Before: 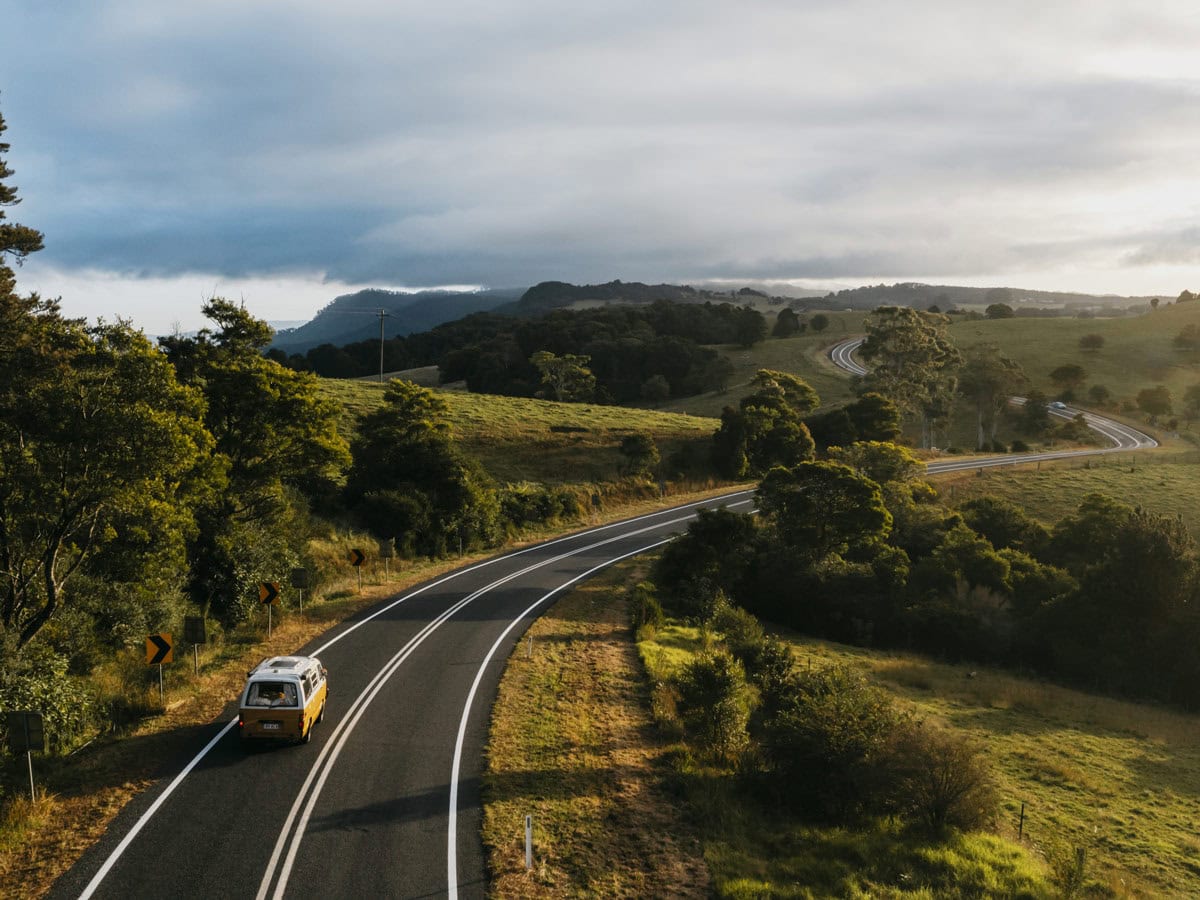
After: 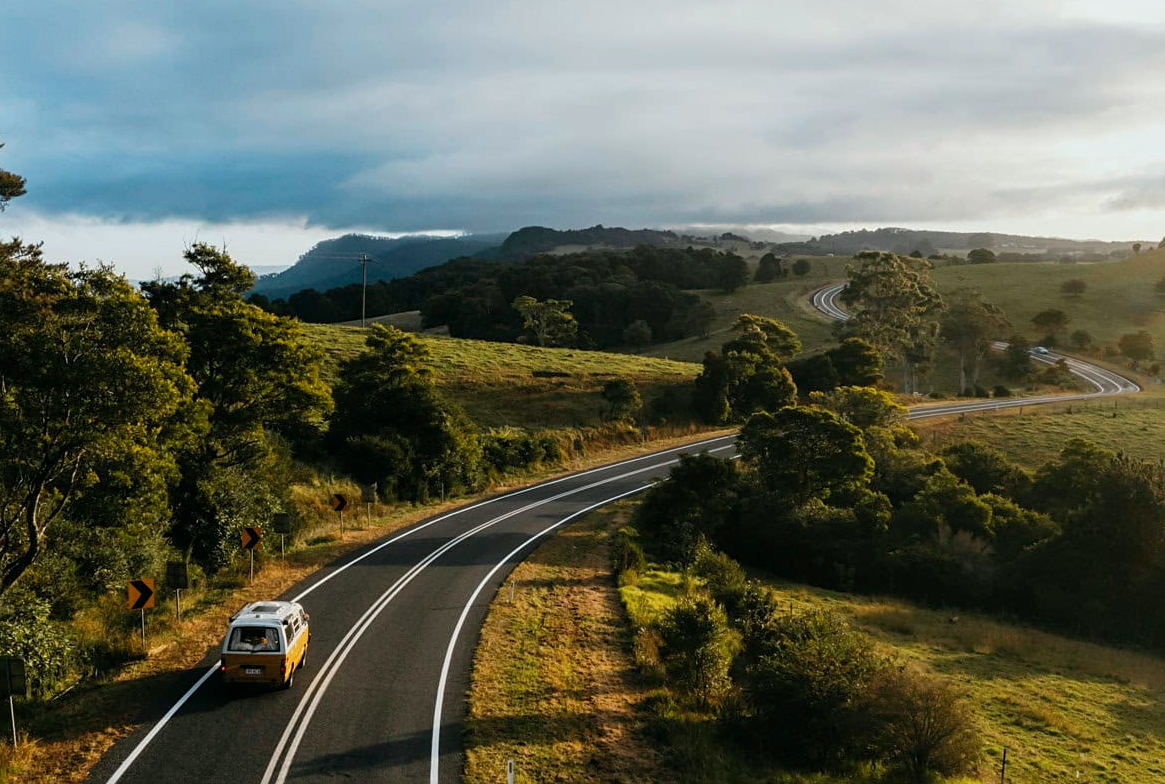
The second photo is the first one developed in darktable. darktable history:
crop: left 1.507%, top 6.147%, right 1.379%, bottom 6.637%
exposure: black level correction 0, compensate exposure bias true, compensate highlight preservation false
white balance: red 0.978, blue 0.999
sharpen: amount 0.2
